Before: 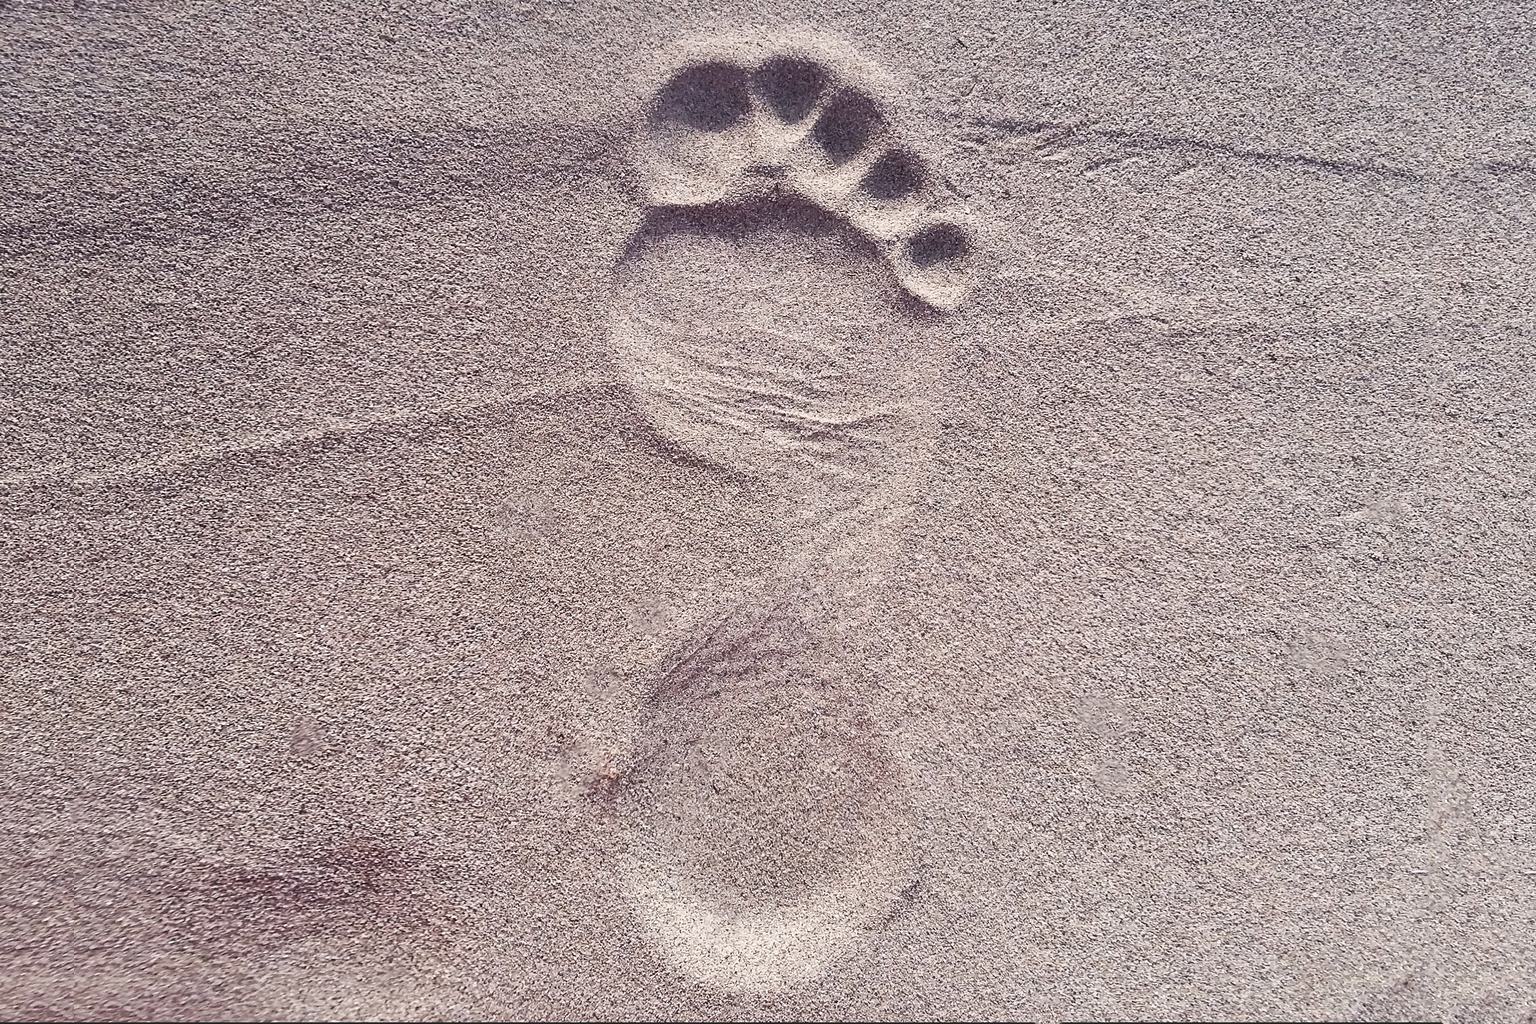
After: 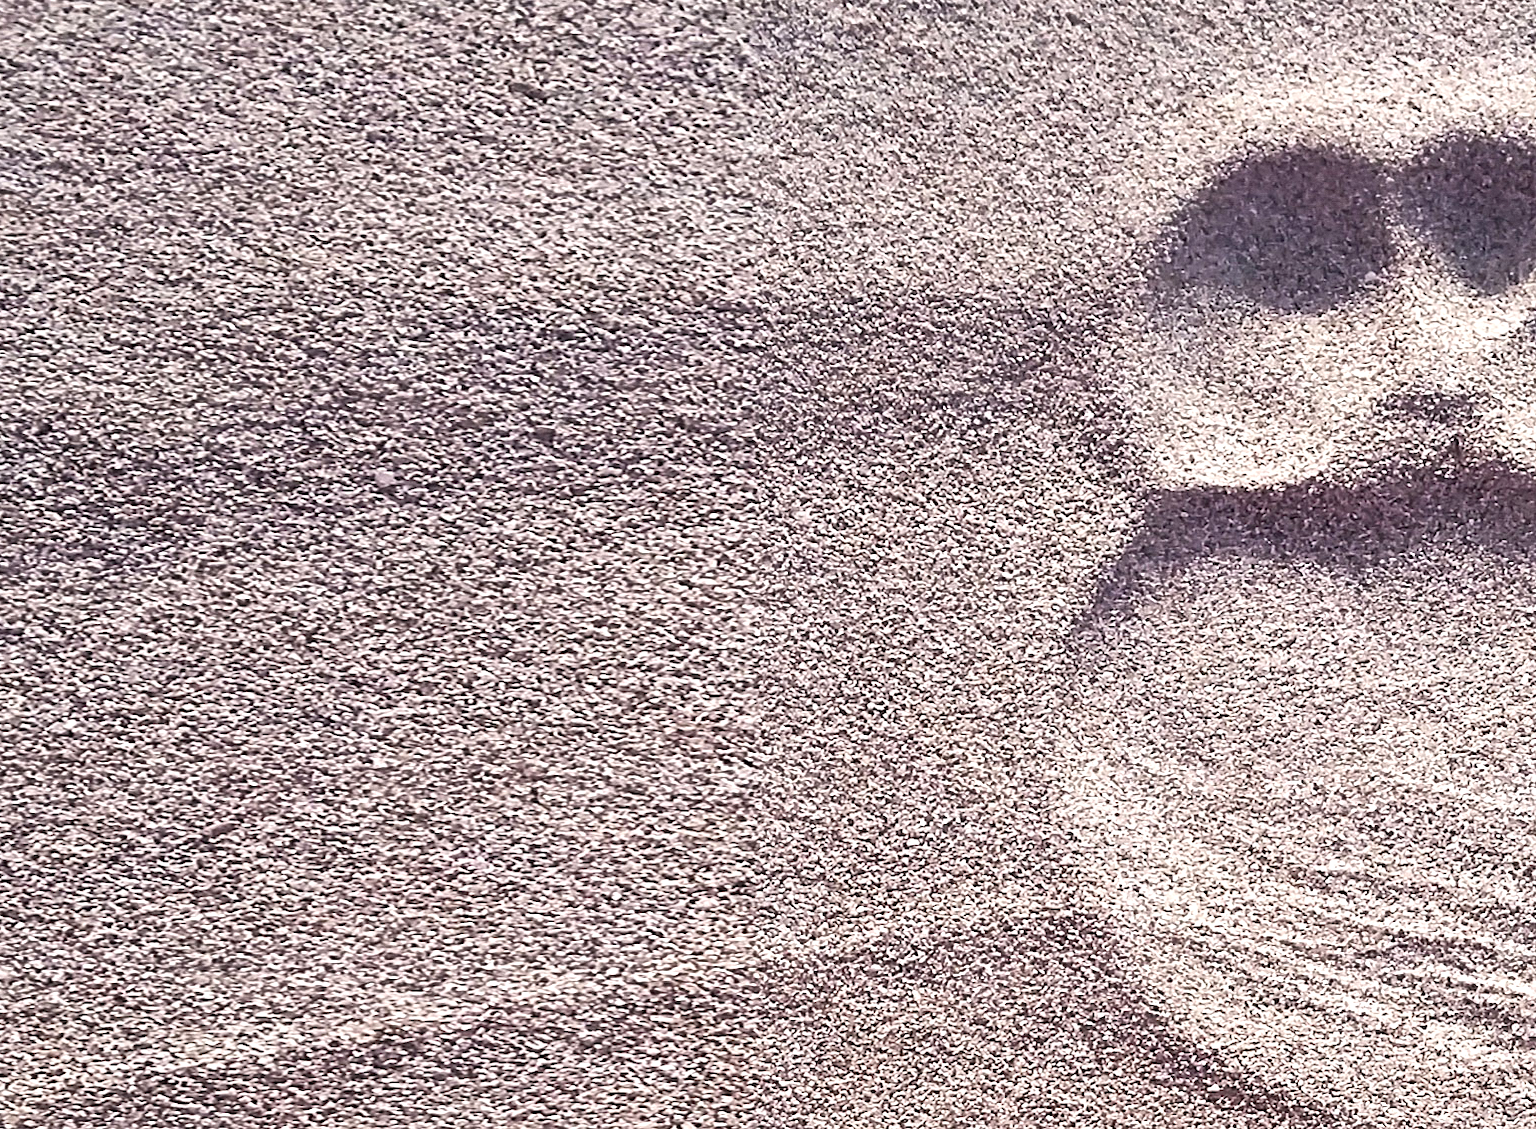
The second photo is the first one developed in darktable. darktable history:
exposure: black level correction 0.001, exposure 0.5 EV, compensate exposure bias true, compensate highlight preservation false
crop and rotate: left 10.817%, top 0.062%, right 47.194%, bottom 53.626%
shadows and highlights: shadows 20.91, highlights -35.45, soften with gaussian
grain: coarseness 0.09 ISO, strength 10%
